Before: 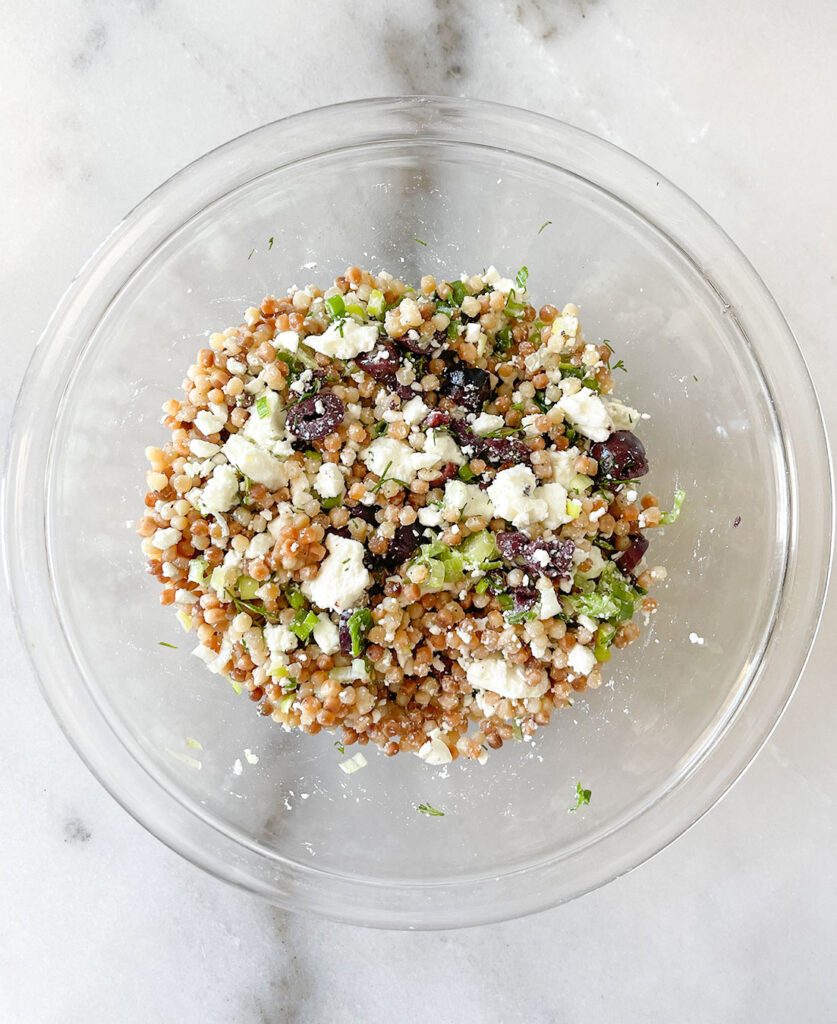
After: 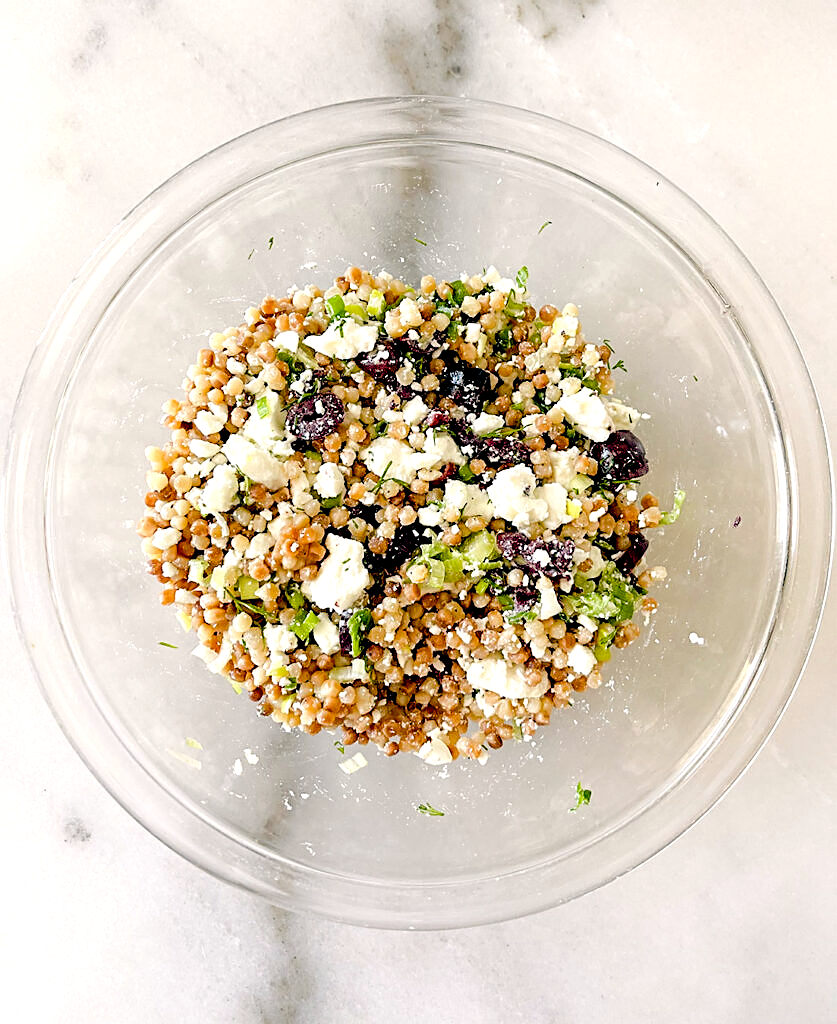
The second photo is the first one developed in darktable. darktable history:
color balance: lift [0.975, 0.993, 1, 1.015], gamma [1.1, 1, 1, 0.945], gain [1, 1.04, 1, 0.95]
color balance rgb: global offset › luminance -0.51%, perceptual saturation grading › global saturation 27.53%, perceptual saturation grading › highlights -25%, perceptual saturation grading › shadows 25%, perceptual brilliance grading › highlights 6.62%, perceptual brilliance grading › mid-tones 17.07%, perceptual brilliance grading › shadows -5.23%
sharpen: on, module defaults
